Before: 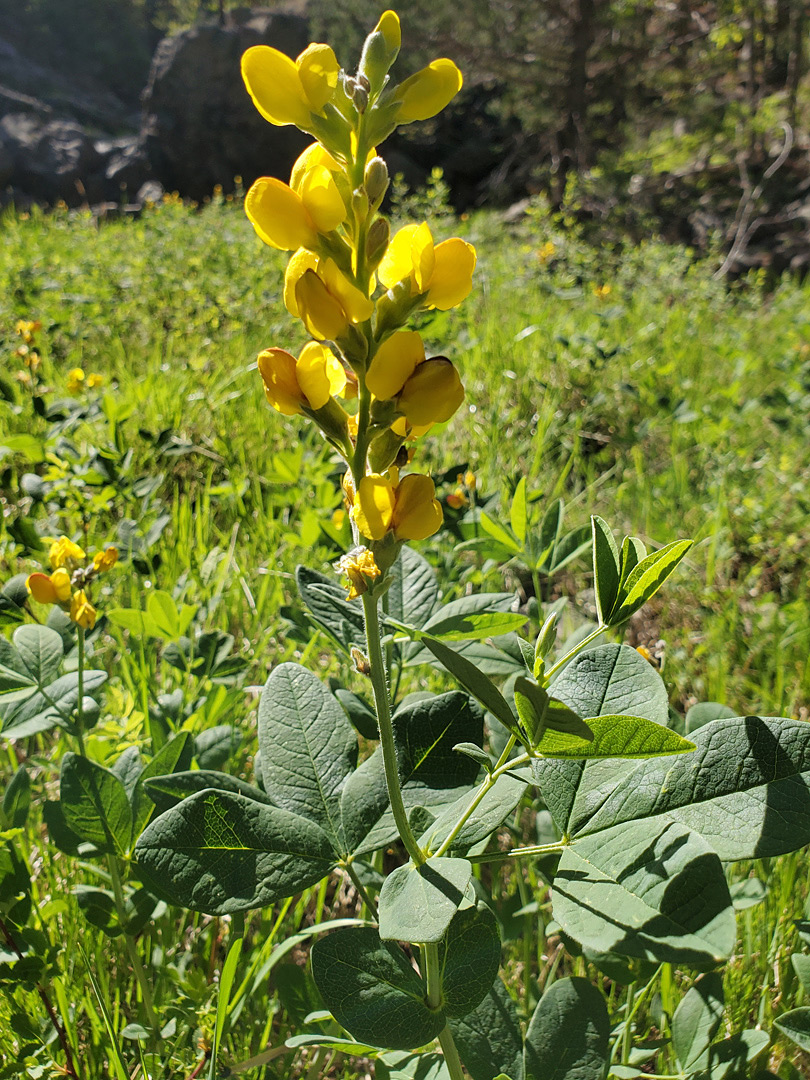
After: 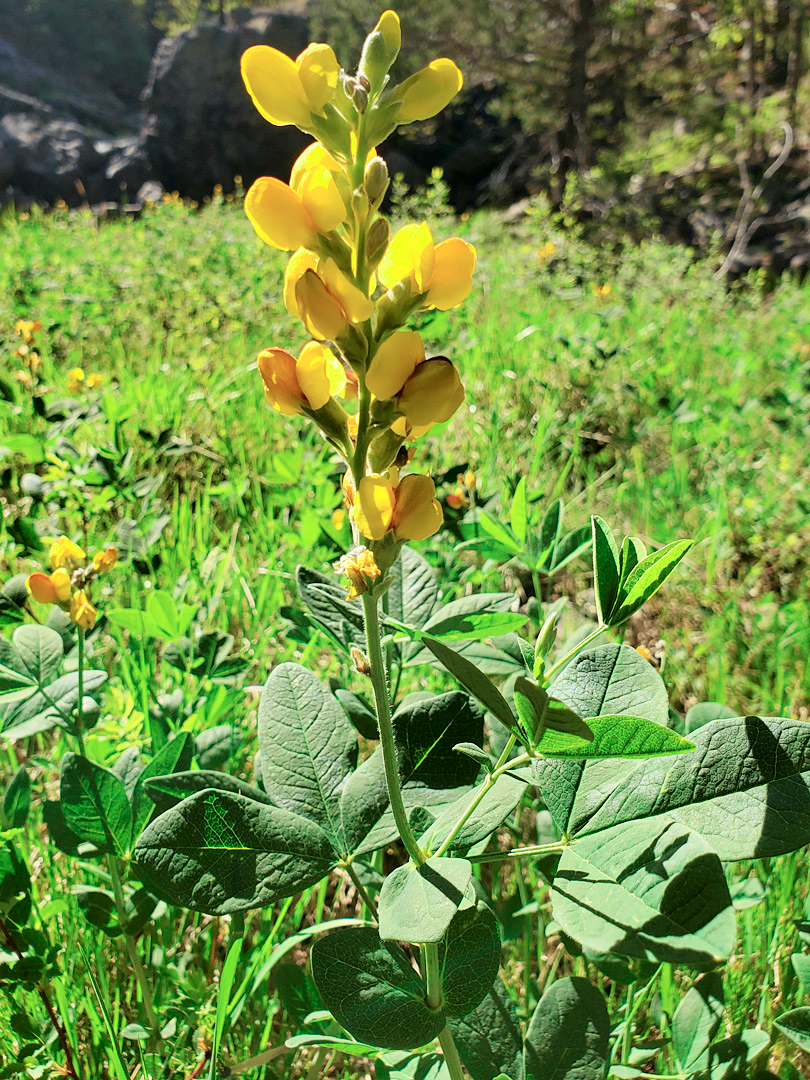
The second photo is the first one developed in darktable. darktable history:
tone curve: curves: ch0 [(0, 0) (0.051, 0.027) (0.096, 0.071) (0.219, 0.248) (0.428, 0.52) (0.596, 0.713) (0.727, 0.823) (0.859, 0.924) (1, 1)]; ch1 [(0, 0) (0.1, 0.038) (0.318, 0.221) (0.413, 0.325) (0.443, 0.412) (0.483, 0.474) (0.503, 0.501) (0.516, 0.515) (0.548, 0.575) (0.561, 0.596) (0.594, 0.647) (0.666, 0.701) (1, 1)]; ch2 [(0, 0) (0.453, 0.435) (0.479, 0.476) (0.504, 0.5) (0.52, 0.526) (0.557, 0.585) (0.583, 0.608) (0.824, 0.815) (1, 1)], color space Lab, independent channels, preserve colors none
levels: mode automatic
